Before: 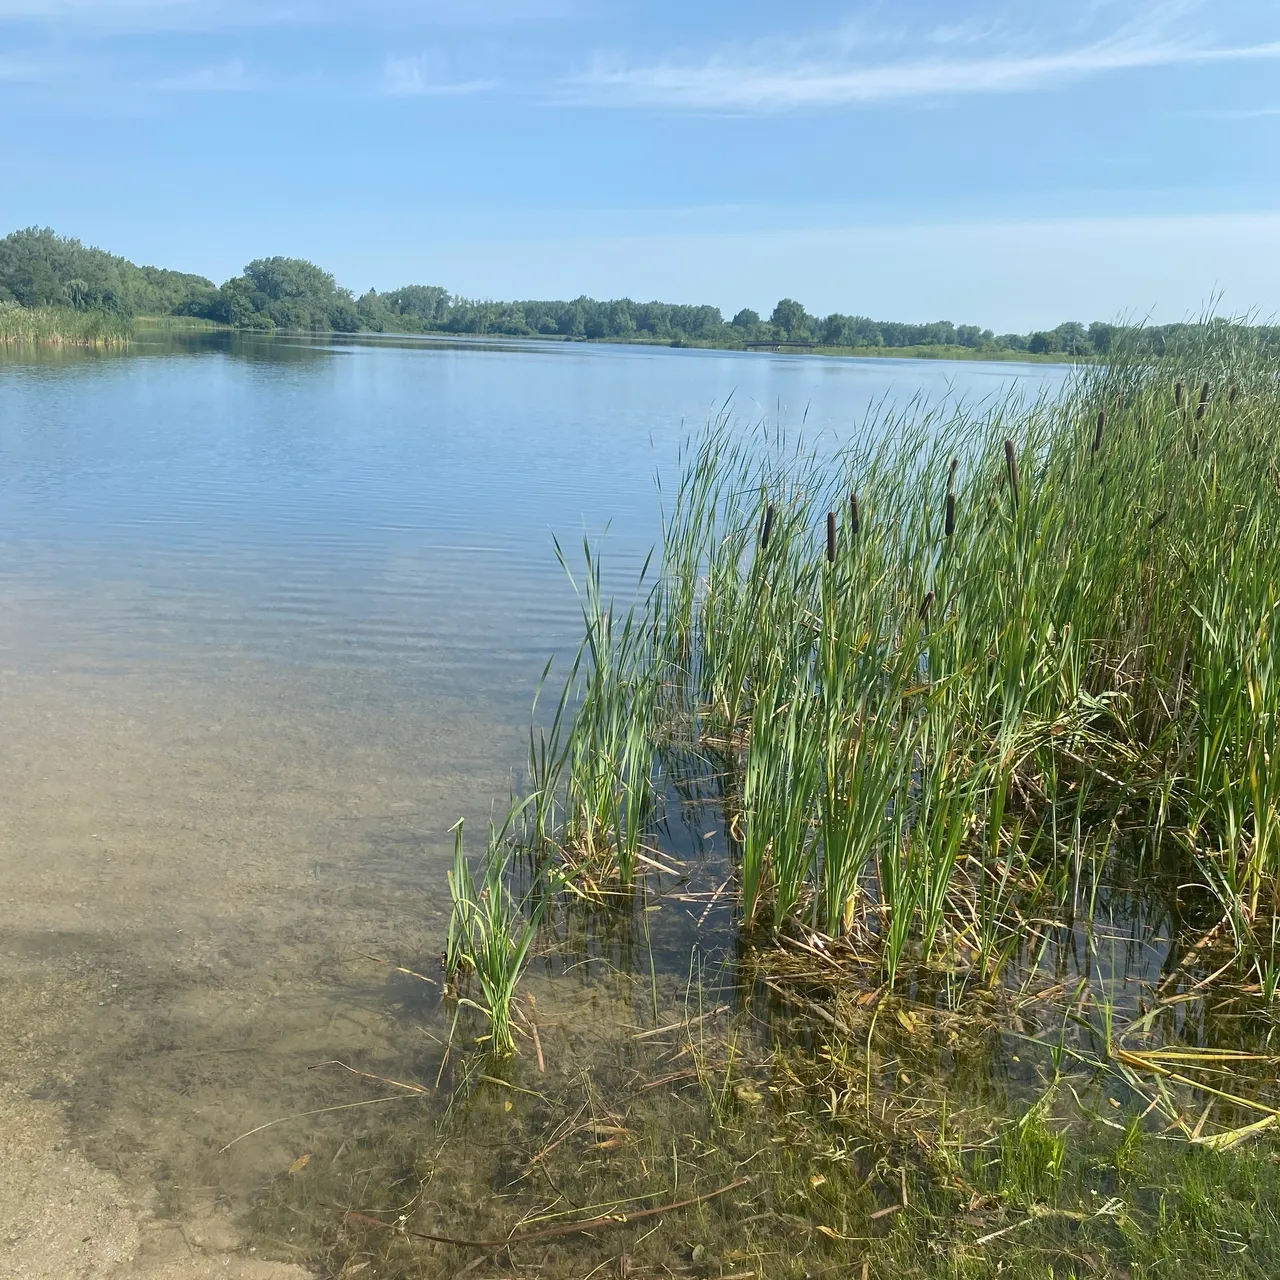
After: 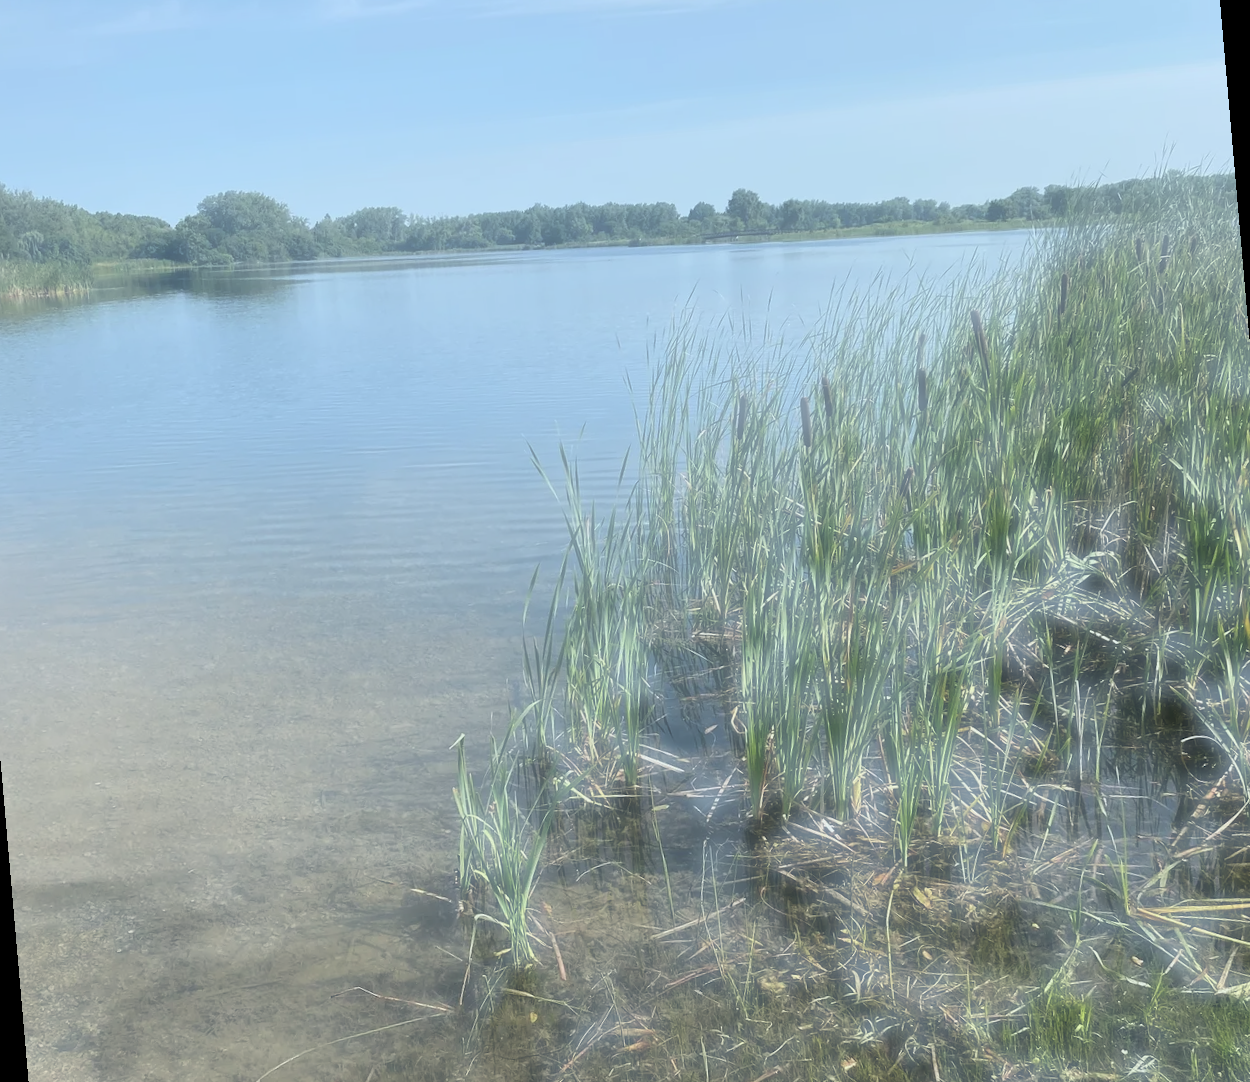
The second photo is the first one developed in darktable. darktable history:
rotate and perspective: rotation -5°, crop left 0.05, crop right 0.952, crop top 0.11, crop bottom 0.89
haze removal: strength -0.9, distance 0.225, compatibility mode true, adaptive false
